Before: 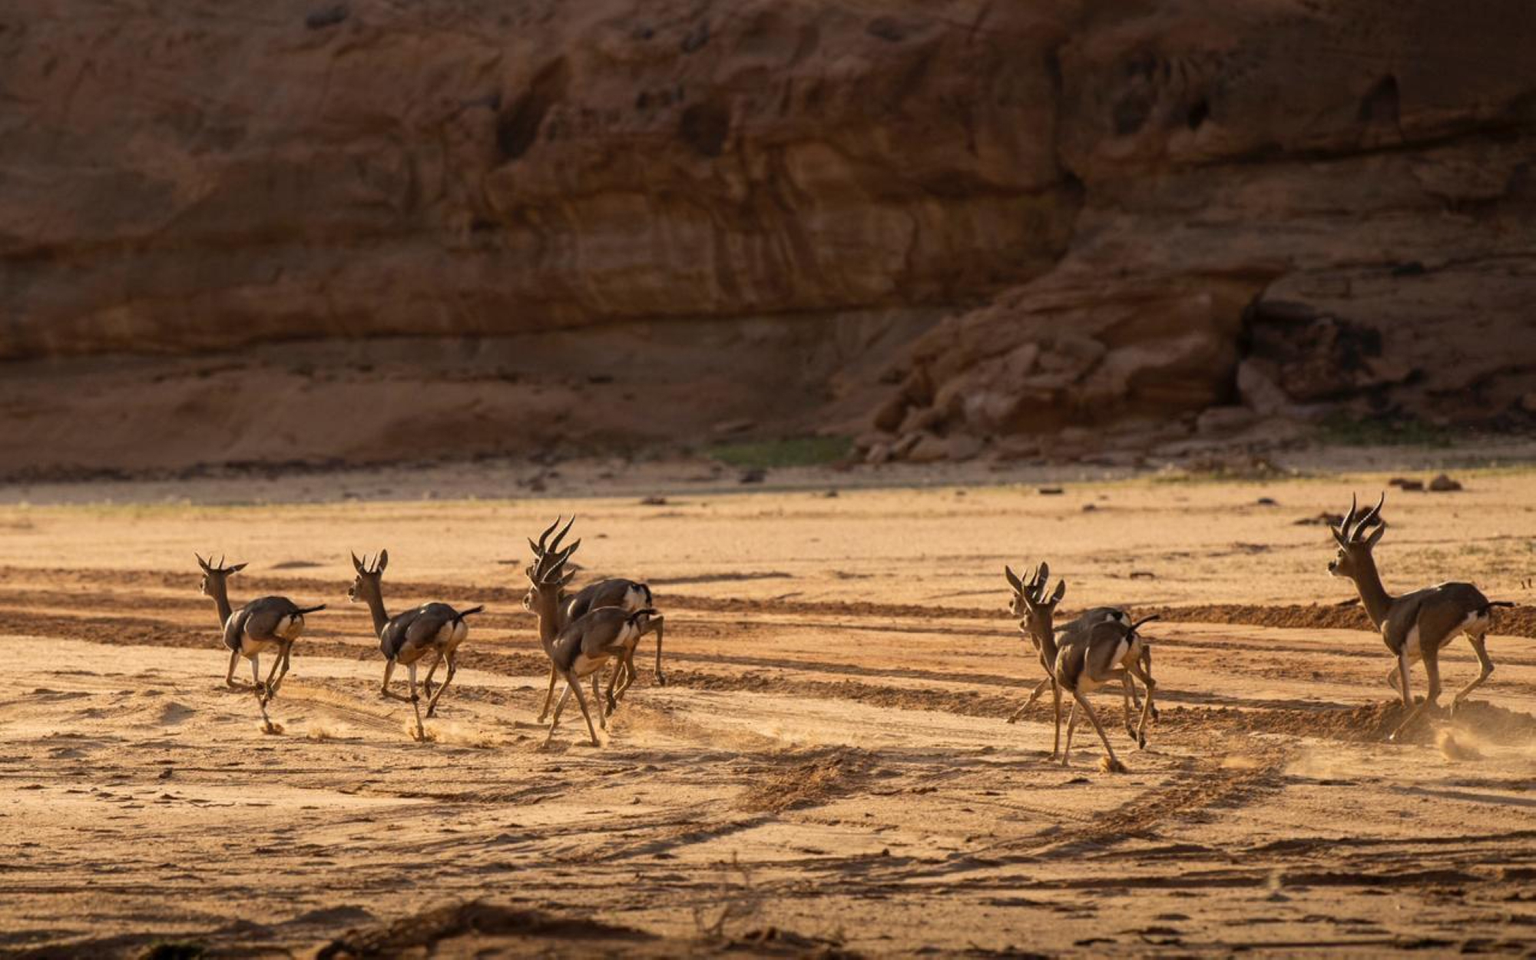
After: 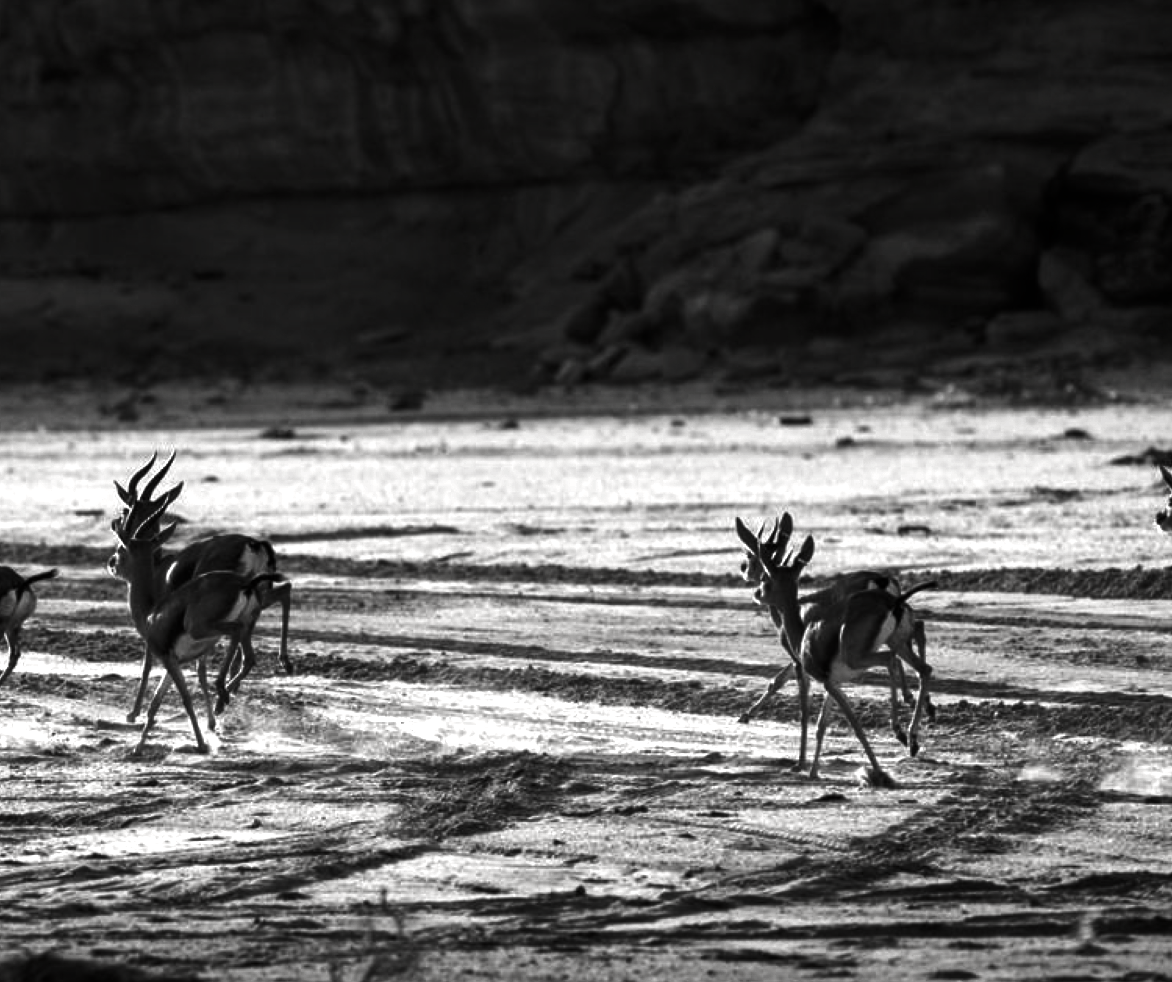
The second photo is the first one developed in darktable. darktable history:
exposure: black level correction -0.001, exposure 0.904 EV, compensate highlight preservation false
crop and rotate: left 28.681%, top 17.523%, right 12.71%, bottom 3.859%
contrast brightness saturation: contrast -0.029, brightness -0.582, saturation -0.987
